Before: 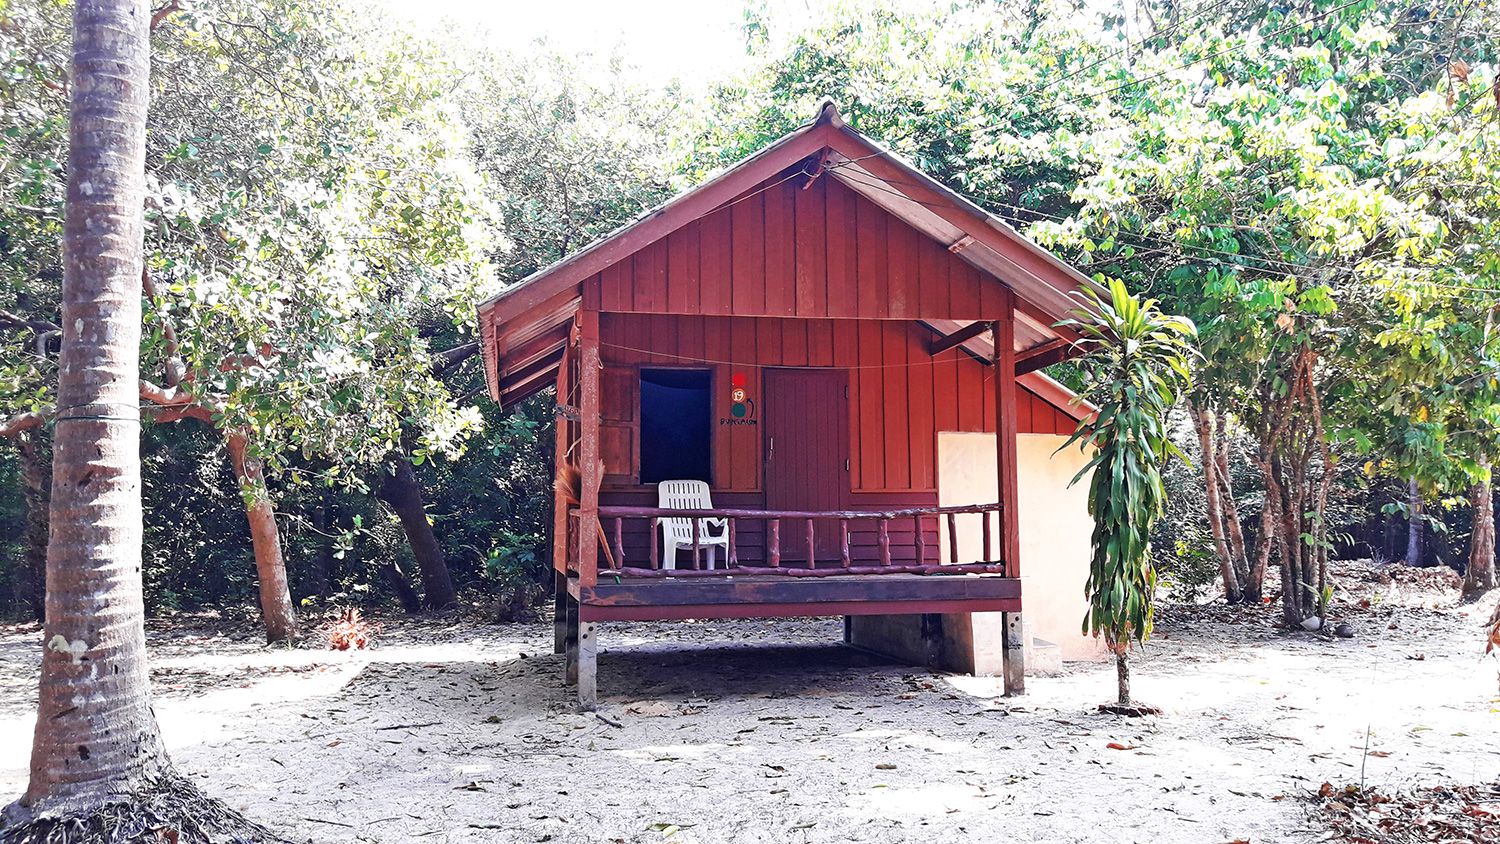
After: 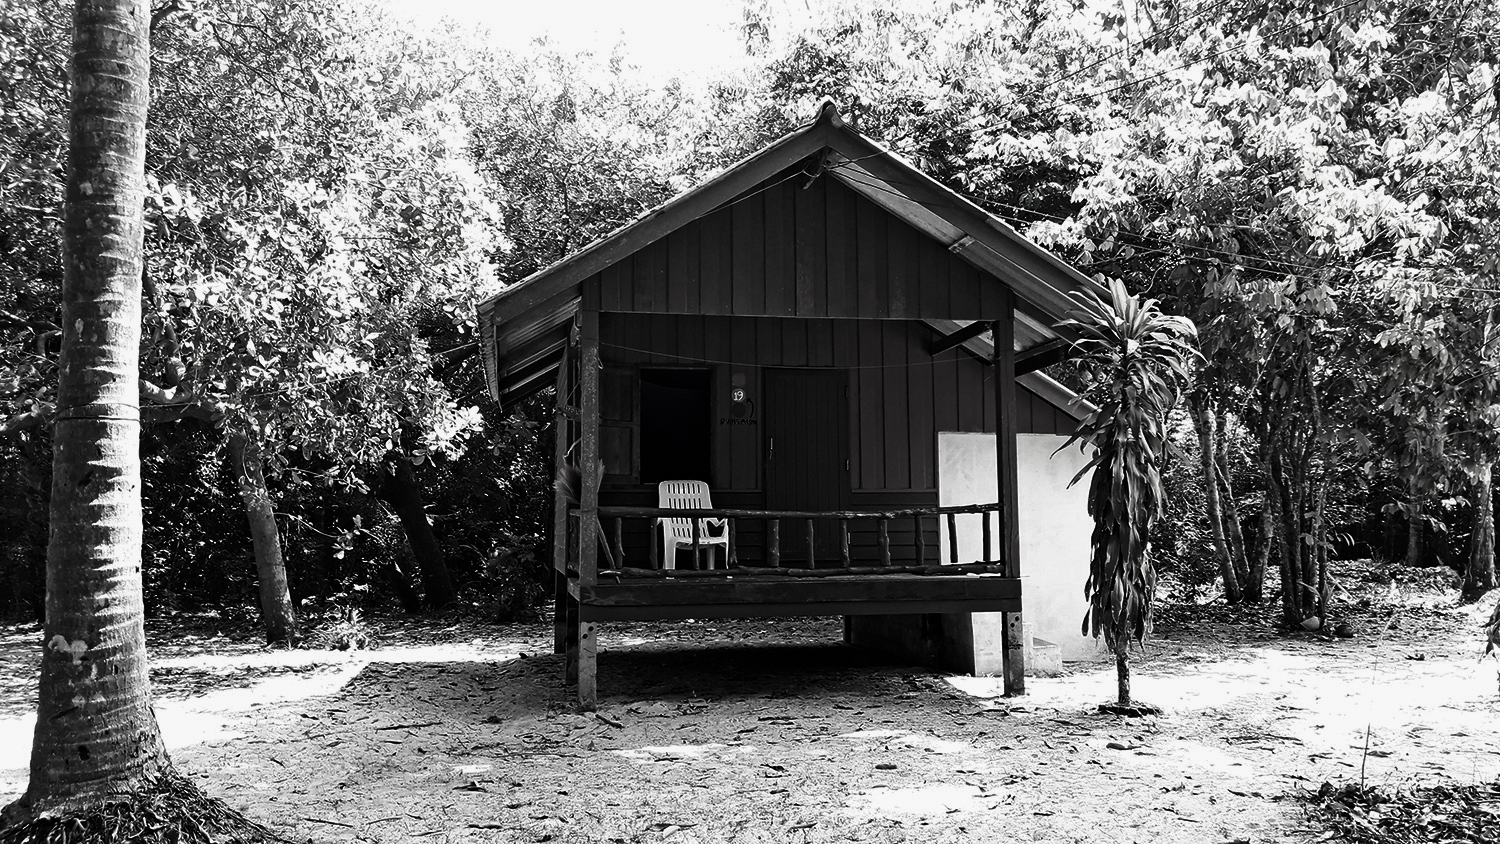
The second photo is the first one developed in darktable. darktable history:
contrast brightness saturation: contrast -0.026, brightness -0.603, saturation -0.983
